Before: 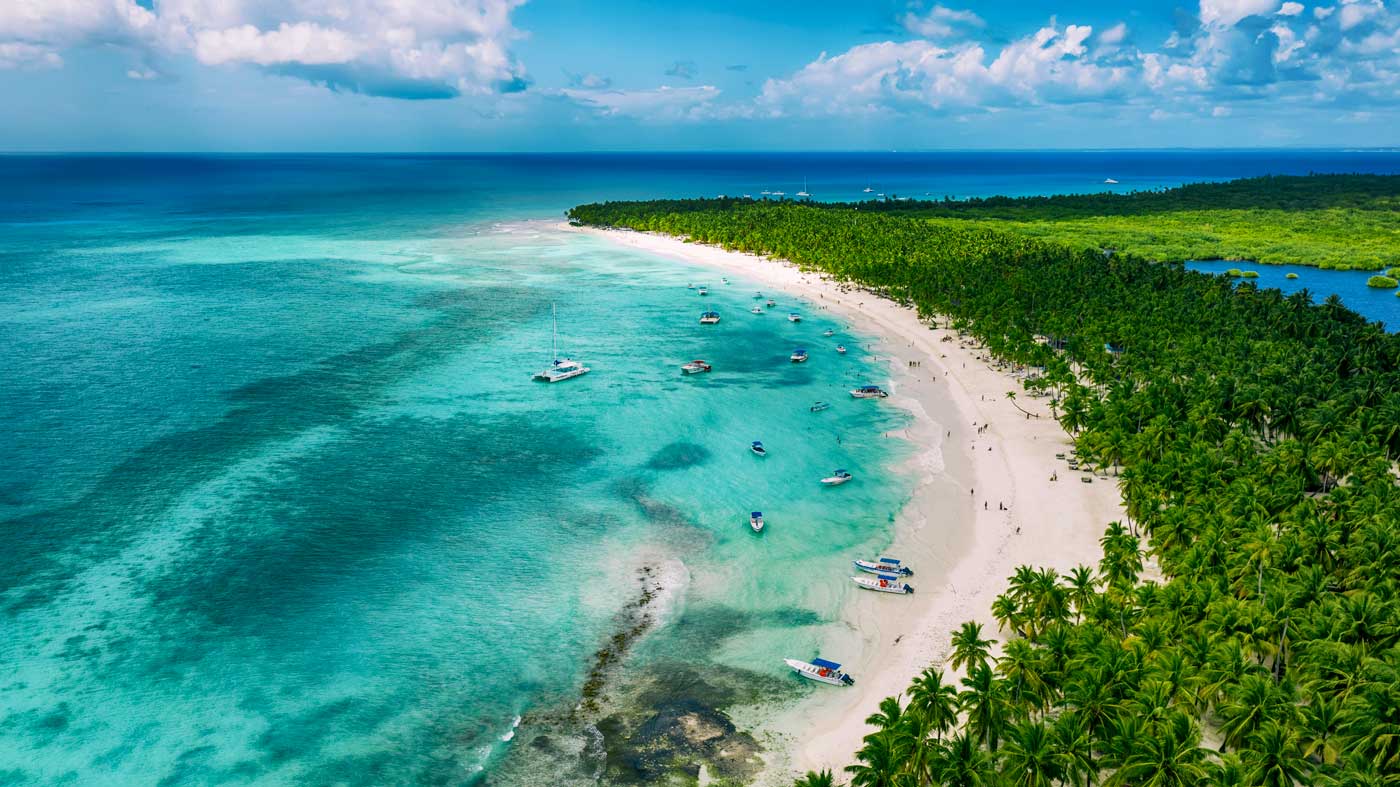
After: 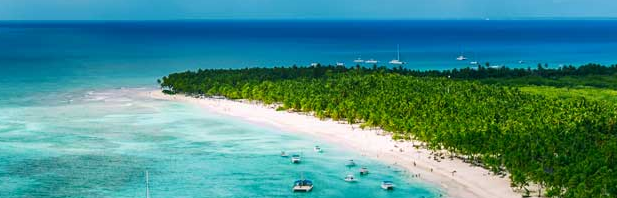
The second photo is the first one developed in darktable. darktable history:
crop: left 29.109%, top 16.794%, right 26.77%, bottom 57.938%
